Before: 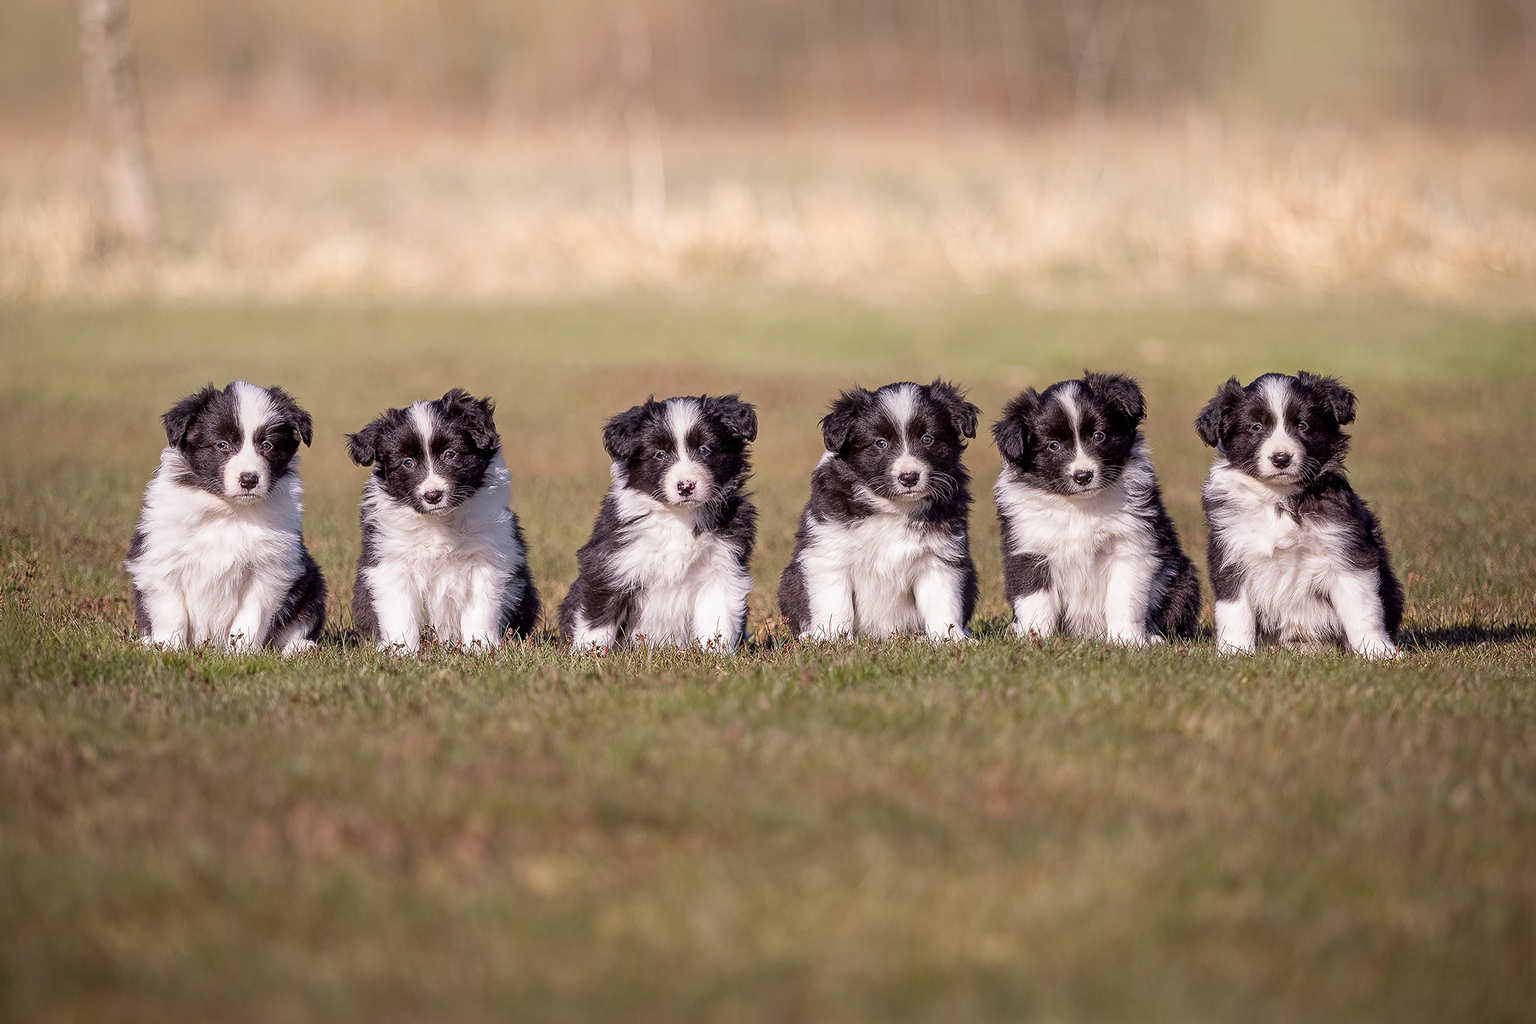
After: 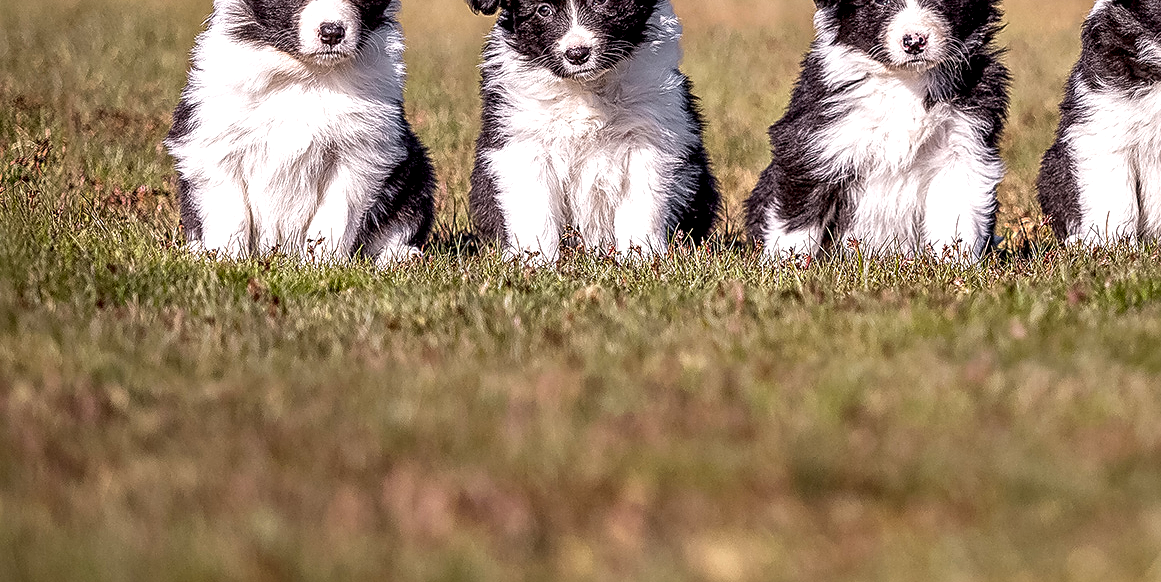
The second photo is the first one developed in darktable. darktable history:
shadows and highlights: white point adjustment 0.118, highlights -70.58, soften with gaussian
crop: top 44.507%, right 43.268%, bottom 12.824%
exposure: black level correction 0.001, exposure 0.194 EV, compensate exposure bias true, compensate highlight preservation false
sharpen: on, module defaults
tone equalizer: edges refinement/feathering 500, mask exposure compensation -1.57 EV, preserve details no
local contrast: highlights 64%, shadows 54%, detail 169%, midtone range 0.511
color zones: curves: ch0 [(0, 0.511) (0.143, 0.531) (0.286, 0.56) (0.429, 0.5) (0.571, 0.5) (0.714, 0.5) (0.857, 0.5) (1, 0.5)]; ch1 [(0, 0.525) (0.143, 0.705) (0.286, 0.715) (0.429, 0.35) (0.571, 0.35) (0.714, 0.35) (0.857, 0.4) (1, 0.4)]; ch2 [(0, 0.572) (0.143, 0.512) (0.286, 0.473) (0.429, 0.45) (0.571, 0.5) (0.714, 0.5) (0.857, 0.518) (1, 0.518)], mix -60.57%
